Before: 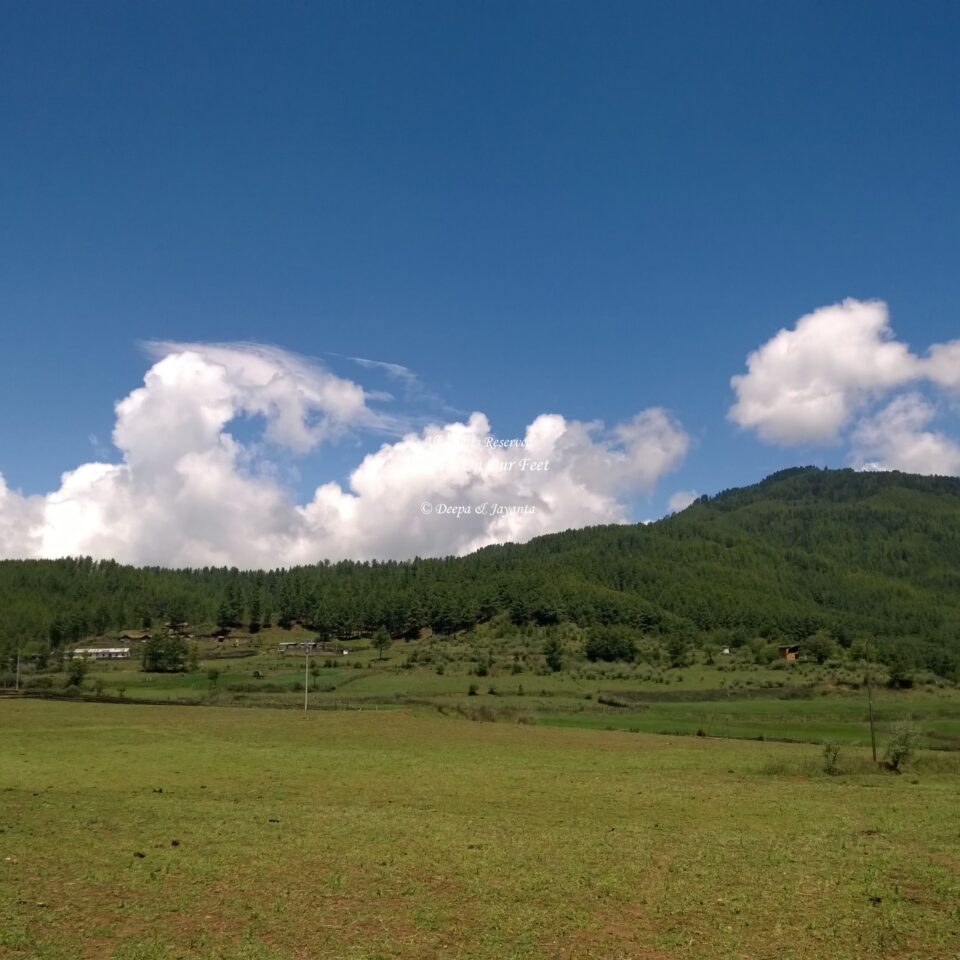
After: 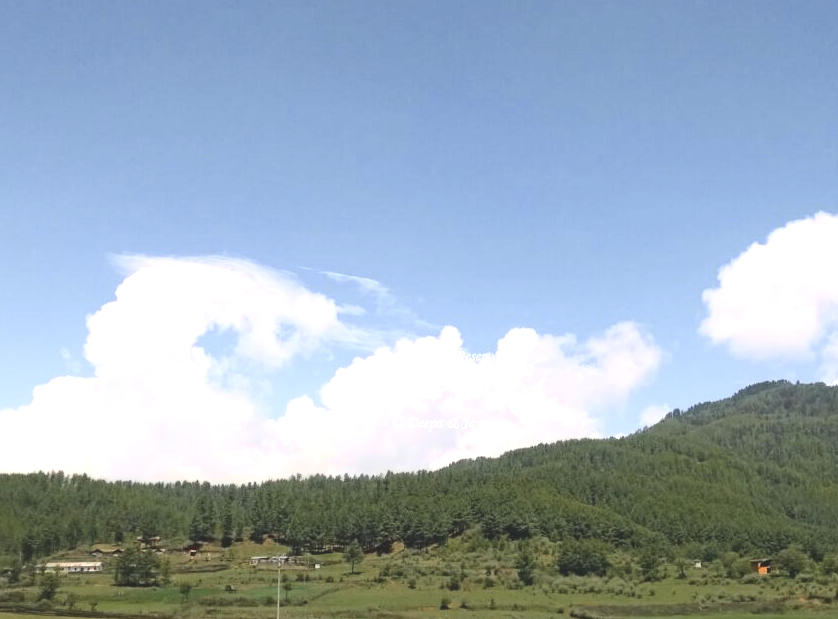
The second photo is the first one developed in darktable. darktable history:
crop: left 3.015%, top 8.969%, right 9.647%, bottom 26.457%
contrast brightness saturation: contrast 0.24, brightness 0.26, saturation 0.39
exposure: black level correction -0.005, exposure 1 EV, compensate highlight preservation false
color zones: curves: ch0 [(0, 0.48) (0.209, 0.398) (0.305, 0.332) (0.429, 0.493) (0.571, 0.5) (0.714, 0.5) (0.857, 0.5) (1, 0.48)]; ch1 [(0, 0.736) (0.143, 0.625) (0.225, 0.371) (0.429, 0.256) (0.571, 0.241) (0.714, 0.213) (0.857, 0.48) (1, 0.736)]; ch2 [(0, 0.448) (0.143, 0.498) (0.286, 0.5) (0.429, 0.5) (0.571, 0.5) (0.714, 0.5) (0.857, 0.5) (1, 0.448)]
